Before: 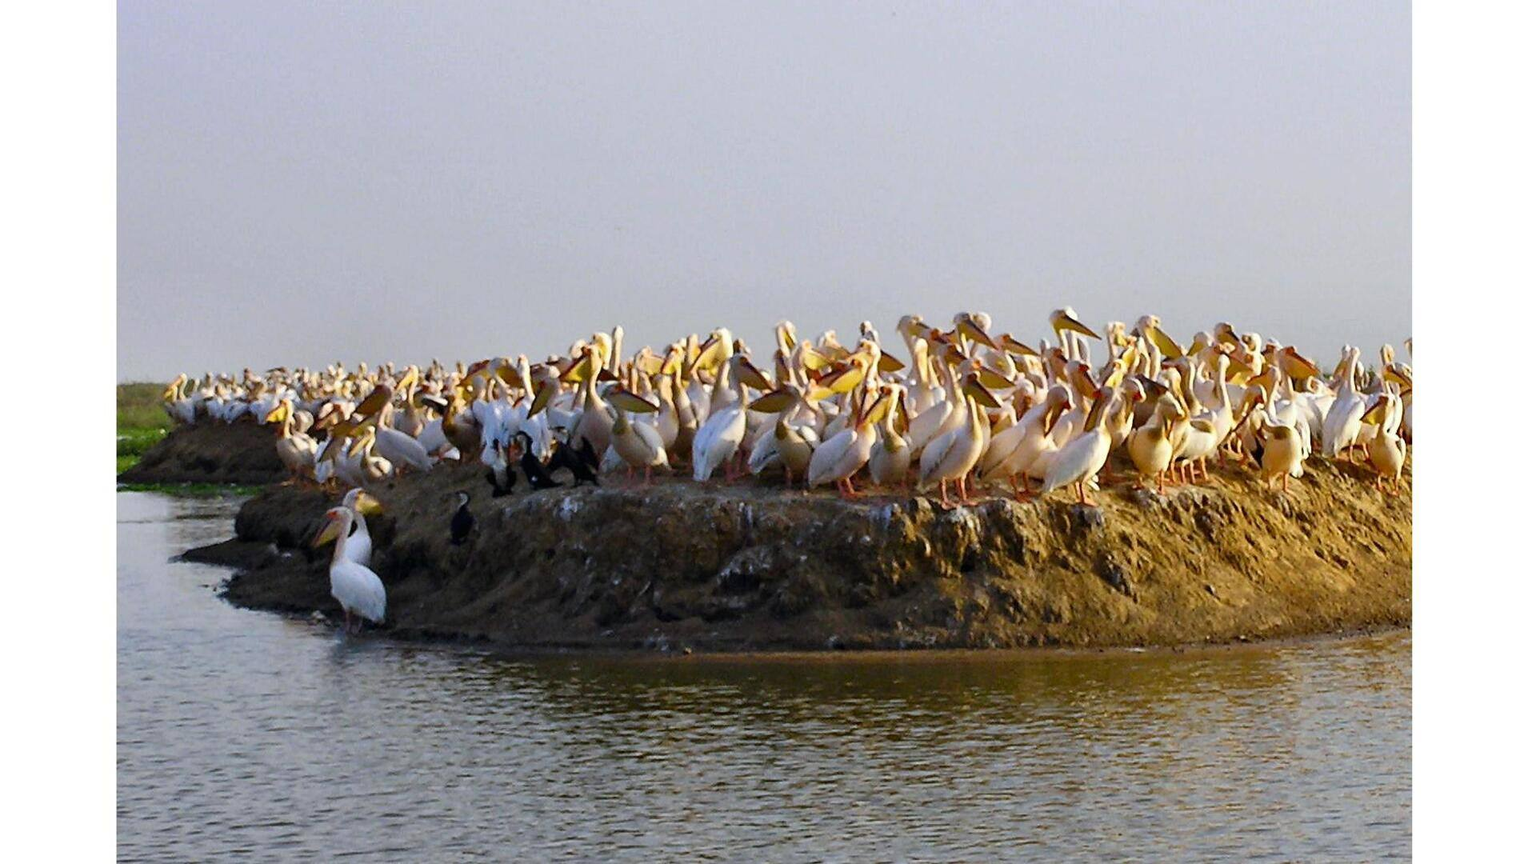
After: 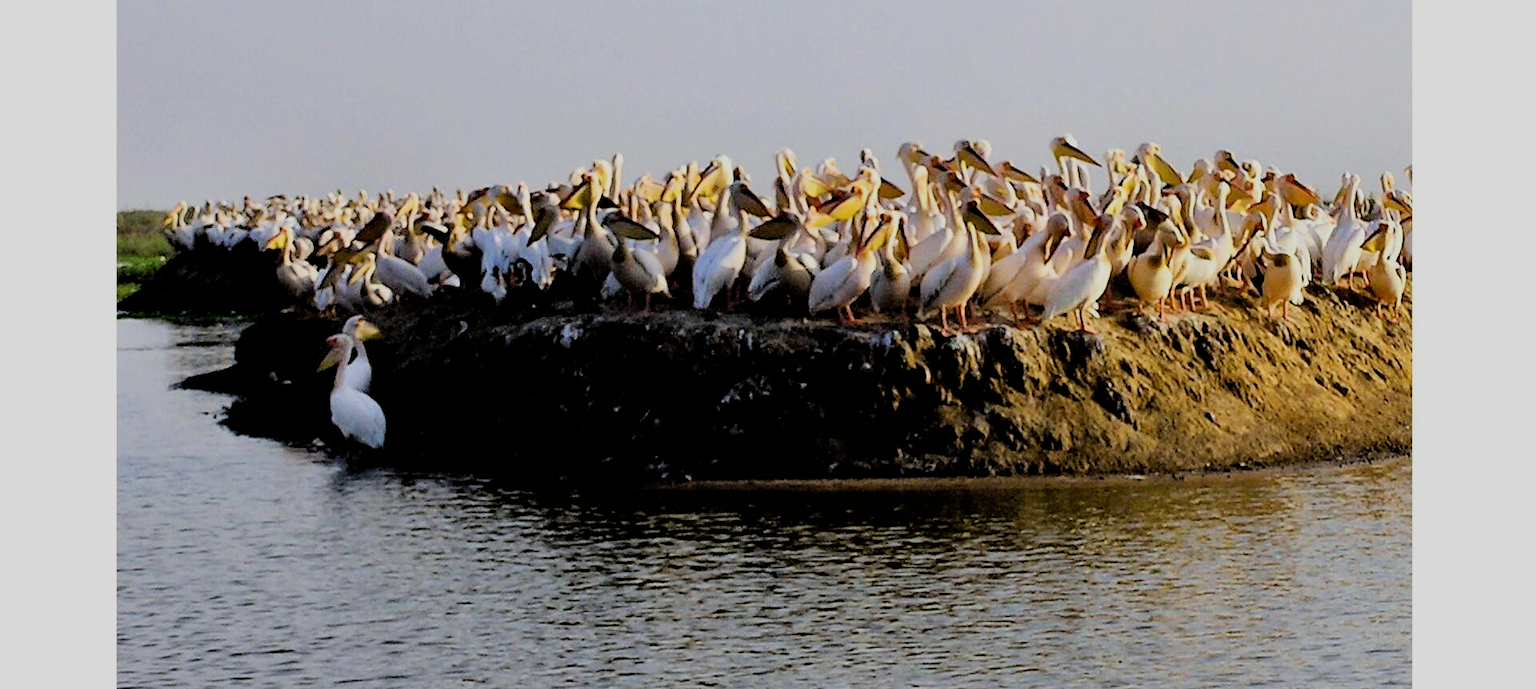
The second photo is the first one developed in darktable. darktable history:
filmic rgb: black relative exposure -2.76 EV, white relative exposure 4.56 EV, threshold 3.05 EV, hardness 1.77, contrast 1.244, enable highlight reconstruction true
crop and rotate: top 20.152%
